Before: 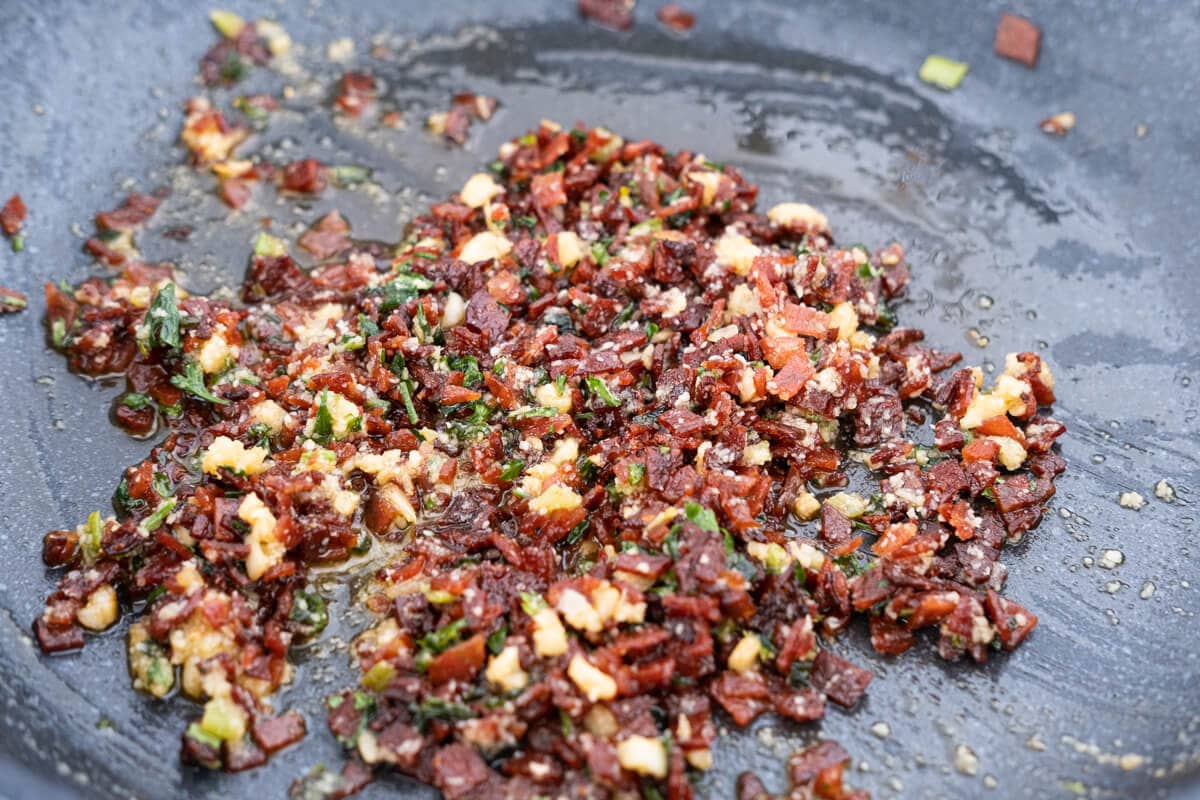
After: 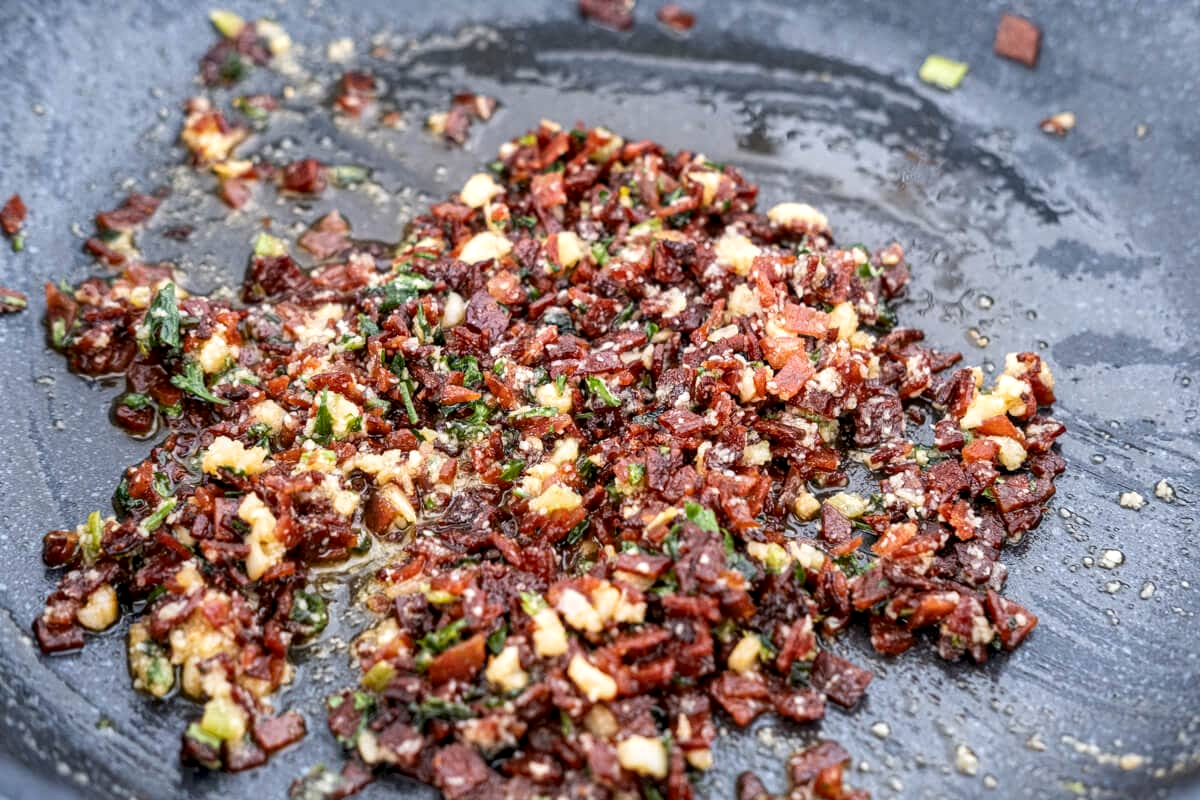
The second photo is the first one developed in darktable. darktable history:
local contrast: highlights 40%, shadows 60%, detail 136%, midtone range 0.514
shadows and highlights: shadows 60, soften with gaussian
